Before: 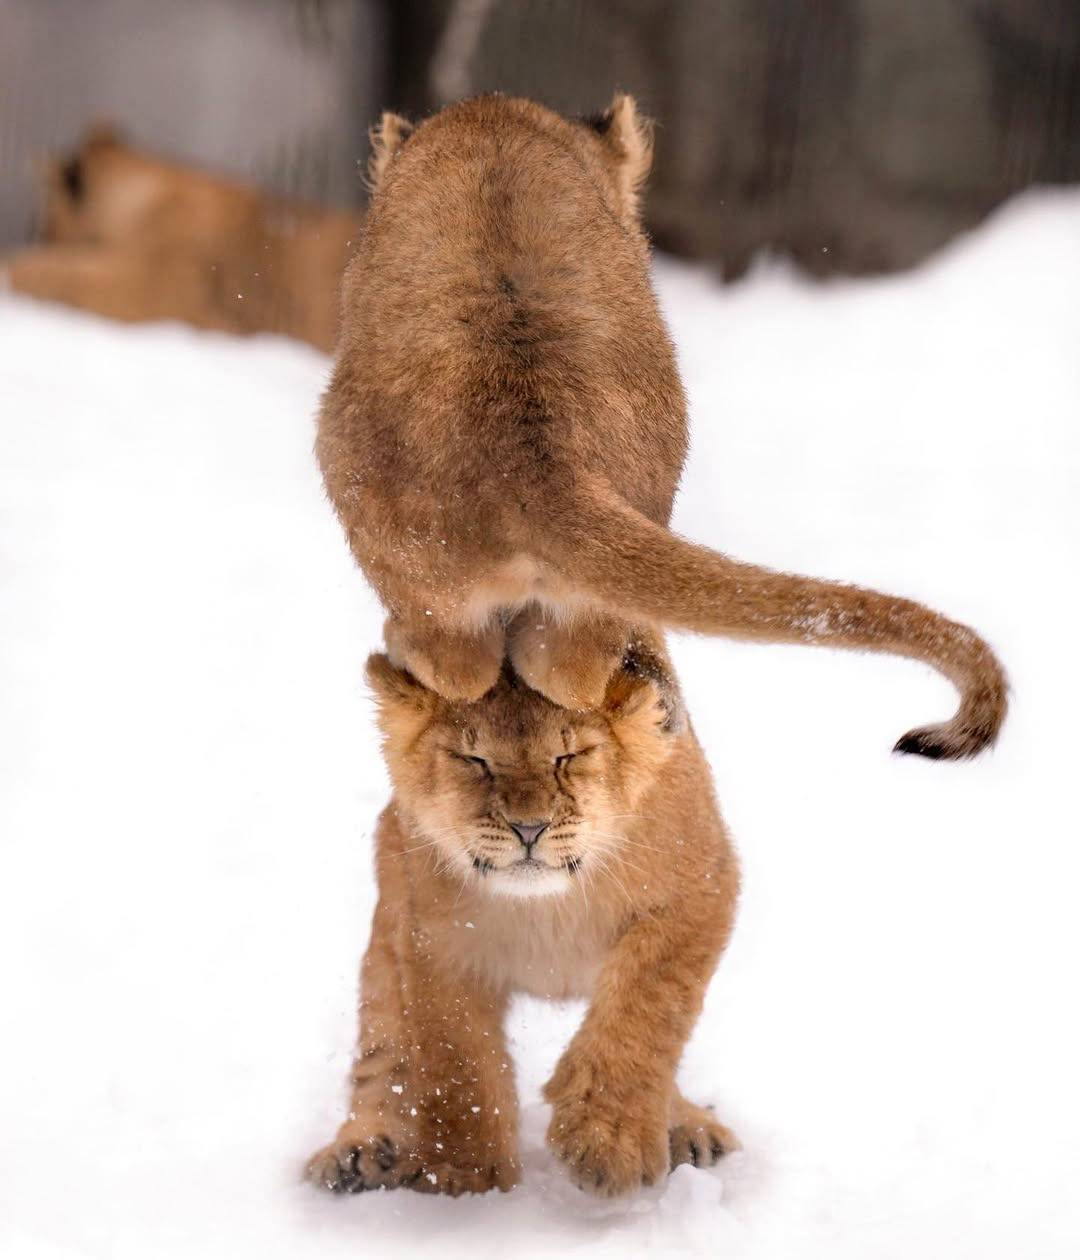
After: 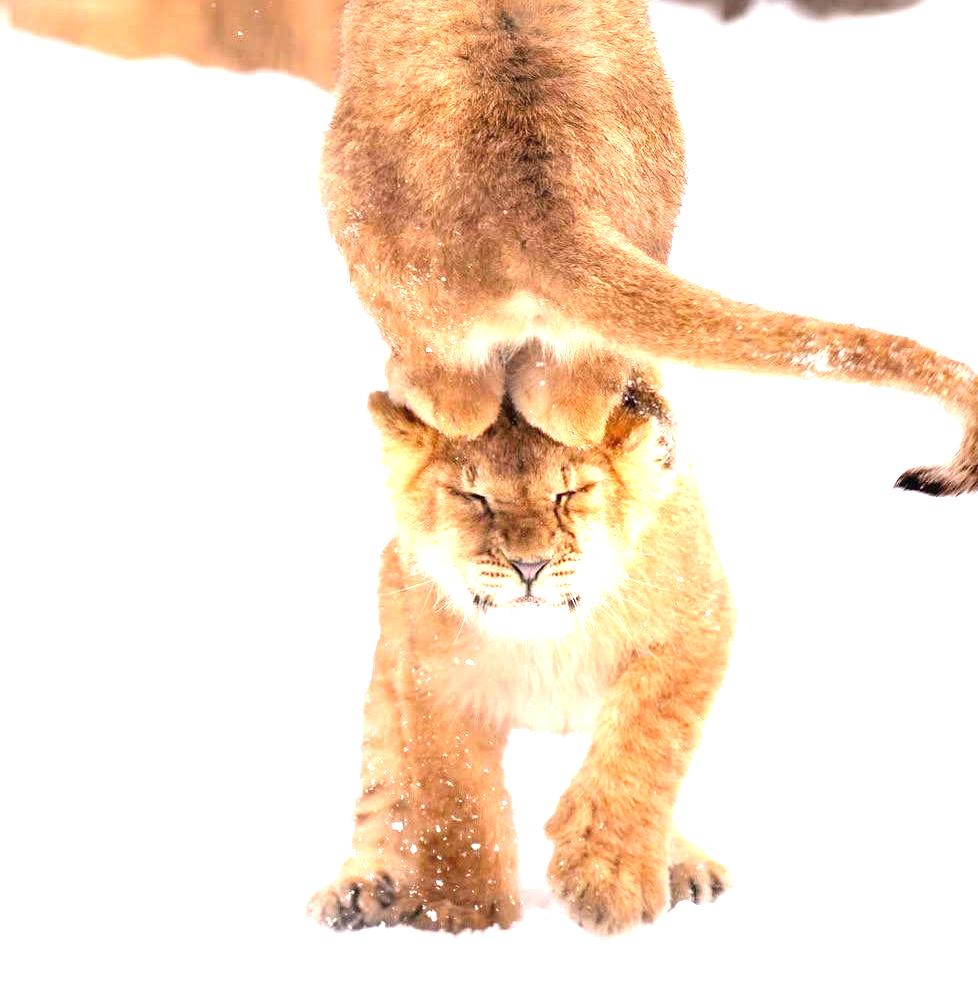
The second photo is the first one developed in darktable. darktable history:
exposure: black level correction 0, exposure 1.675 EV, compensate exposure bias true, compensate highlight preservation false
crop: top 20.916%, right 9.437%, bottom 0.316%
